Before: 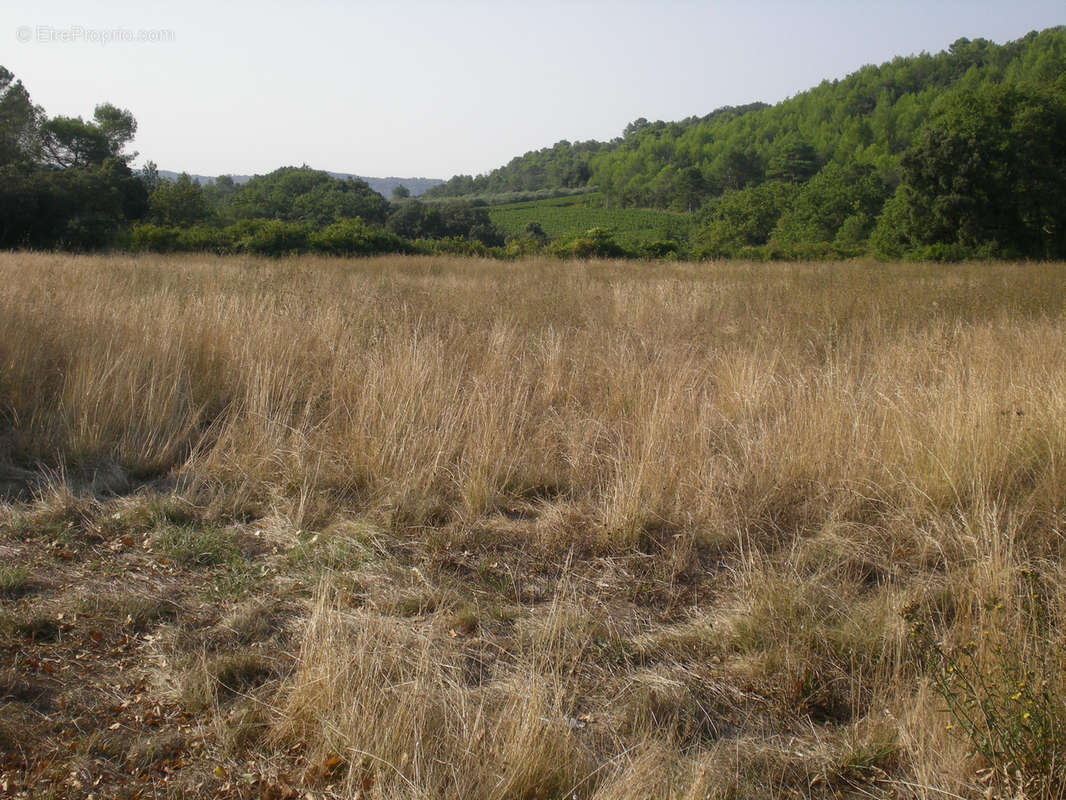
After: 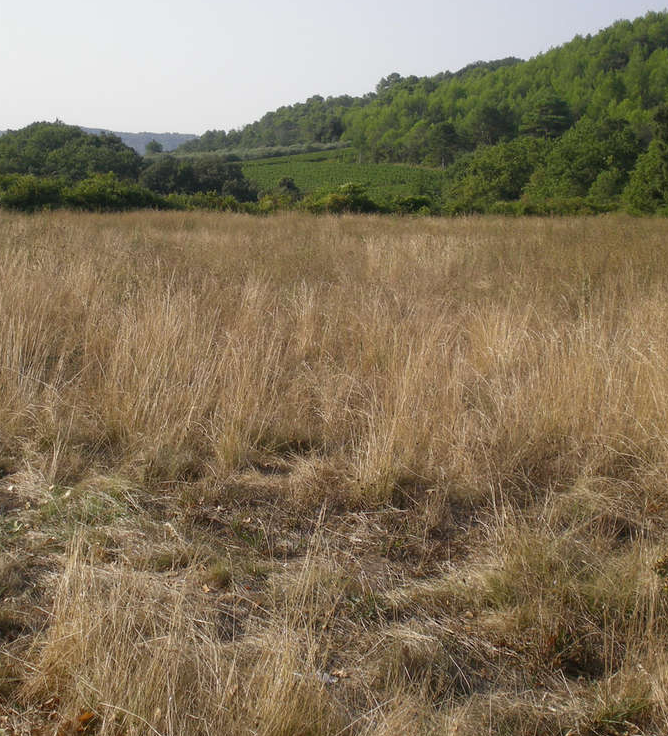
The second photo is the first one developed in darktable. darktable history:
crop and rotate: left 23.231%, top 5.627%, right 14.081%, bottom 2.283%
